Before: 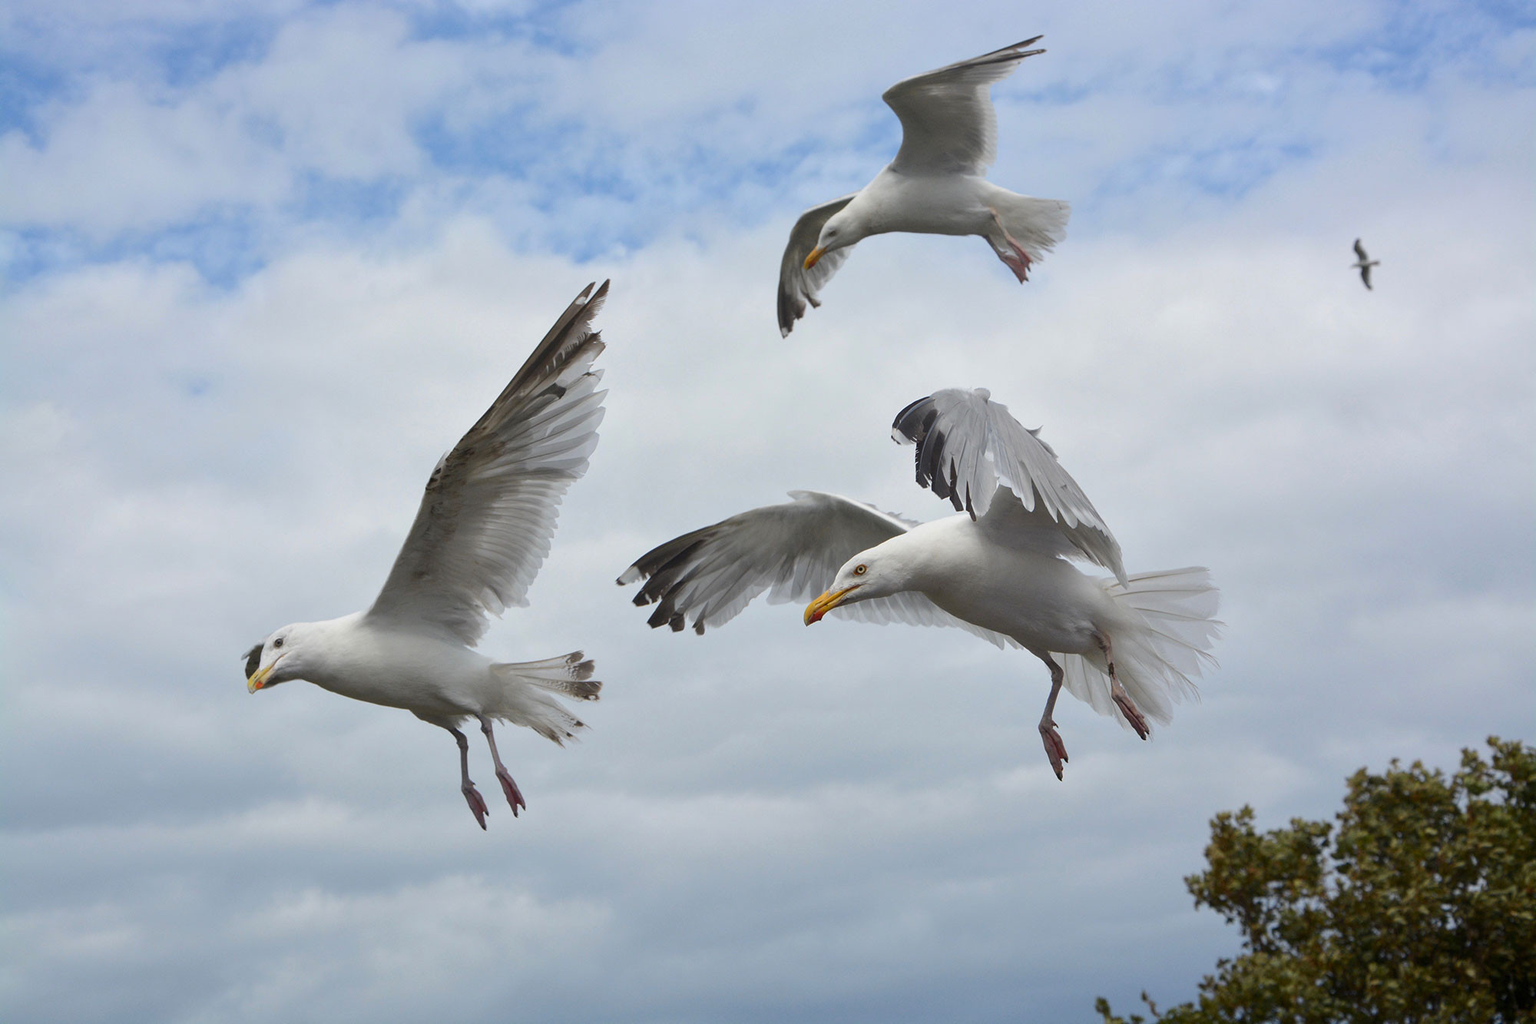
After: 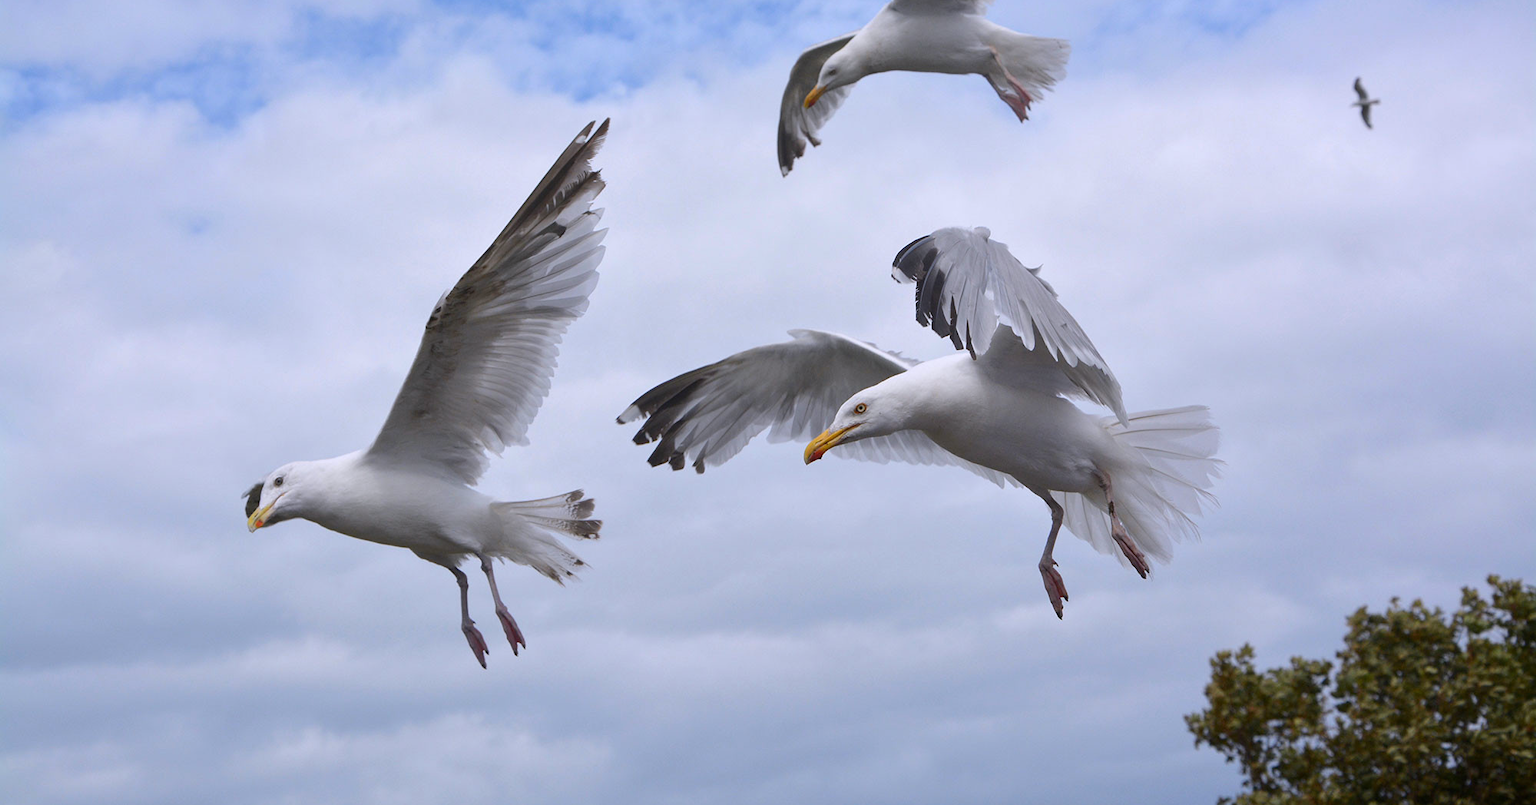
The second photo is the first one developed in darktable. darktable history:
white balance: red 1.004, blue 1.096
crop and rotate: top 15.774%, bottom 5.506%
